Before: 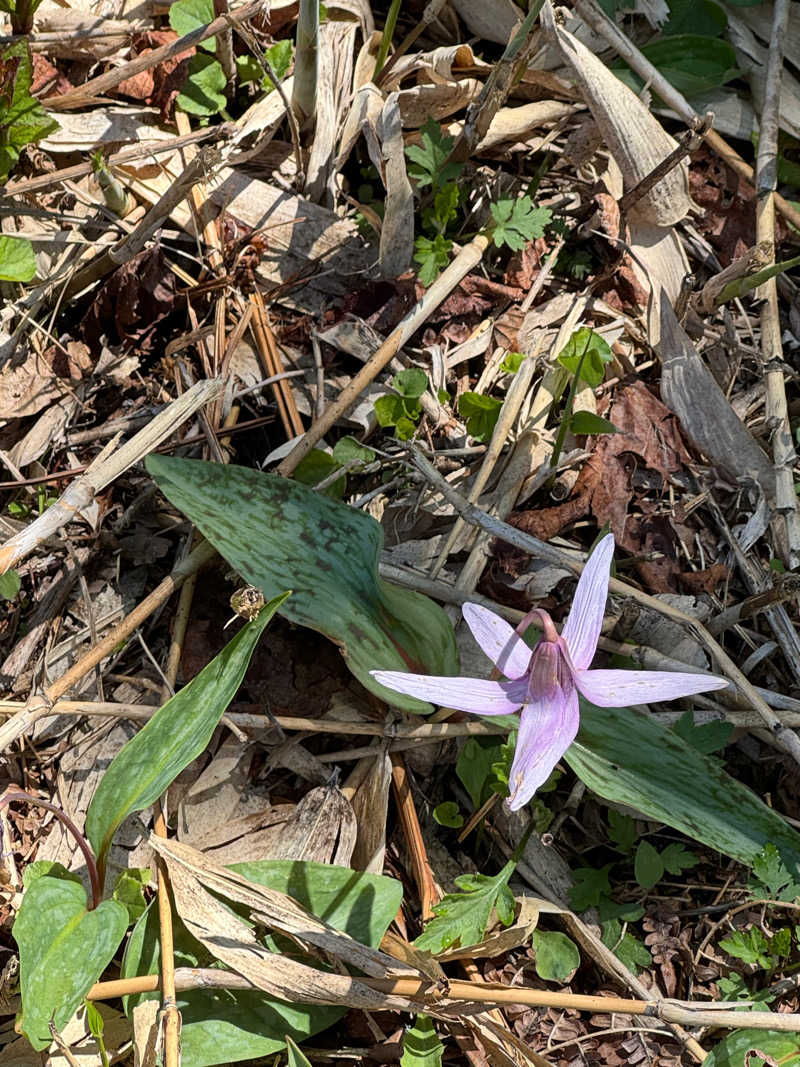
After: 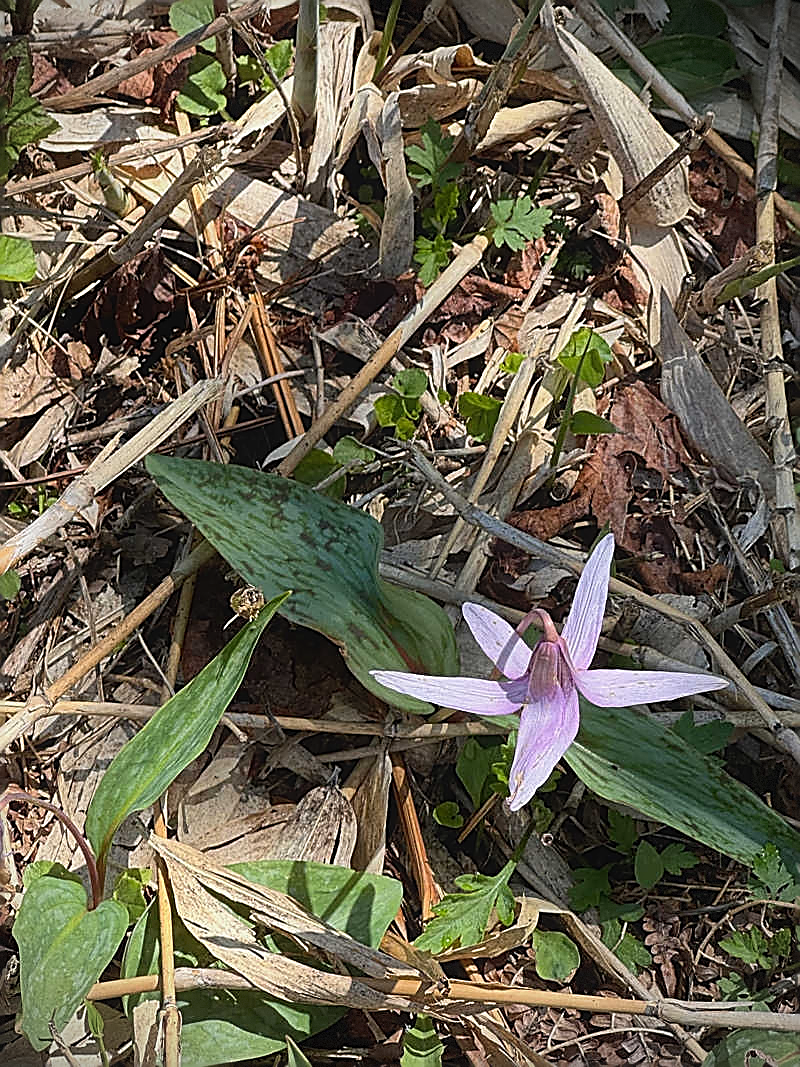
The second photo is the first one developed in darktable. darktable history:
vignetting: dithering 8-bit output
contrast equalizer: octaves 7, y [[0.524, 0.538, 0.547, 0.548, 0.538, 0.524], [0.5 ×6], [0.5 ×6], [0 ×6], [0 ×6]], mix -0.988
sharpen: radius 1.685, amount 1.306
